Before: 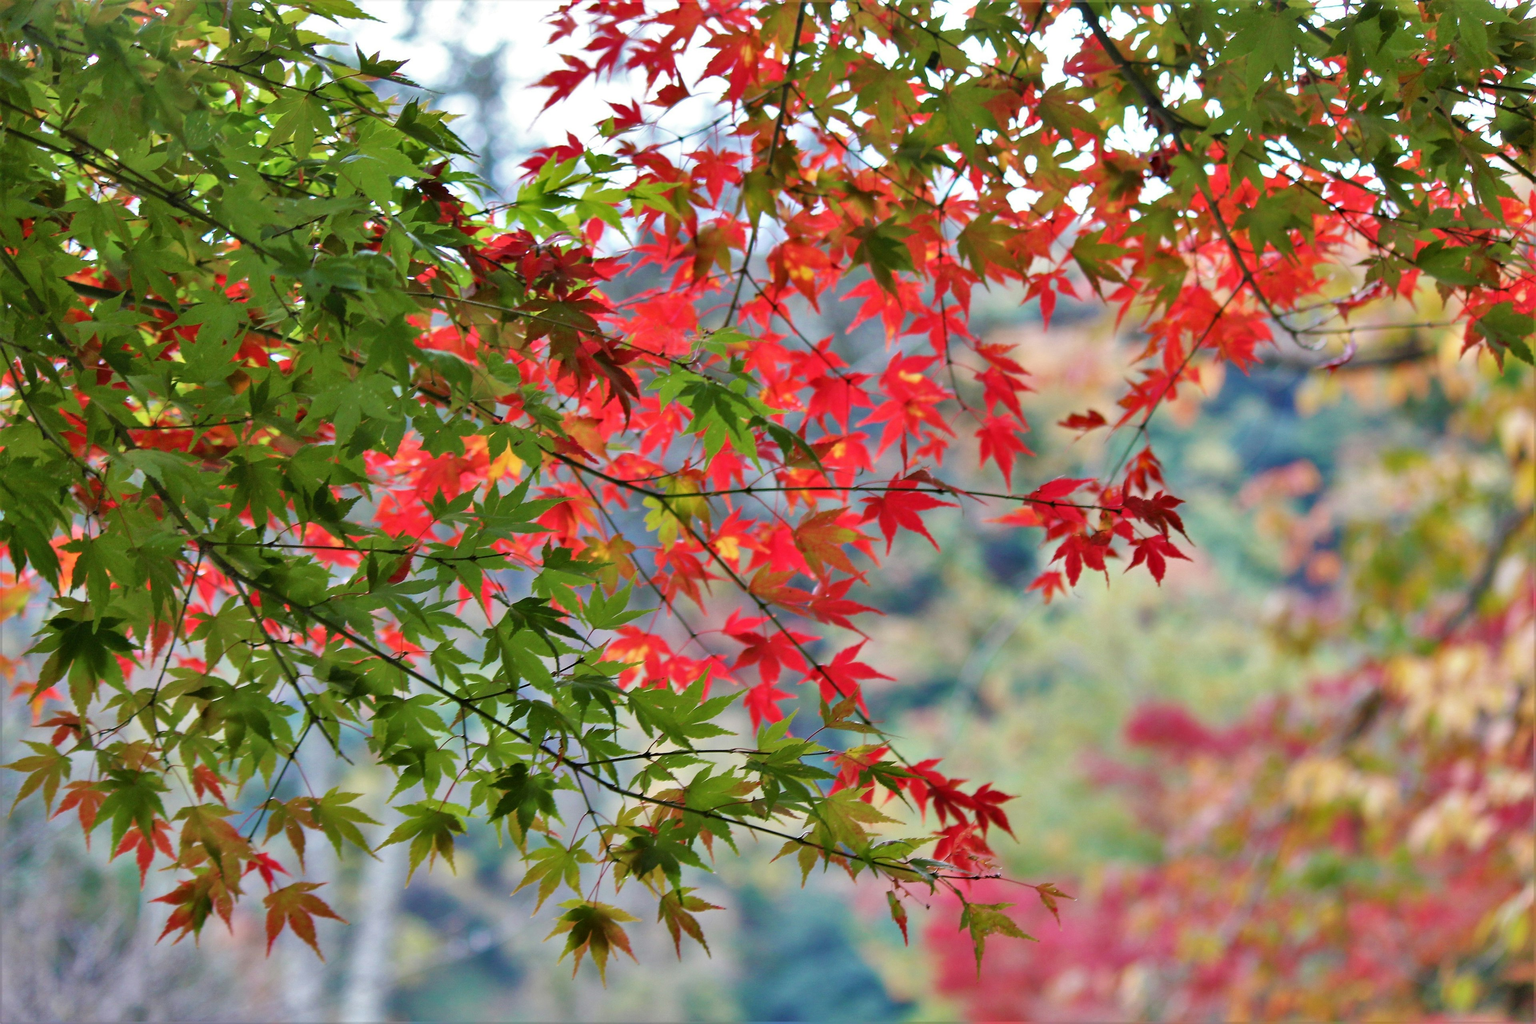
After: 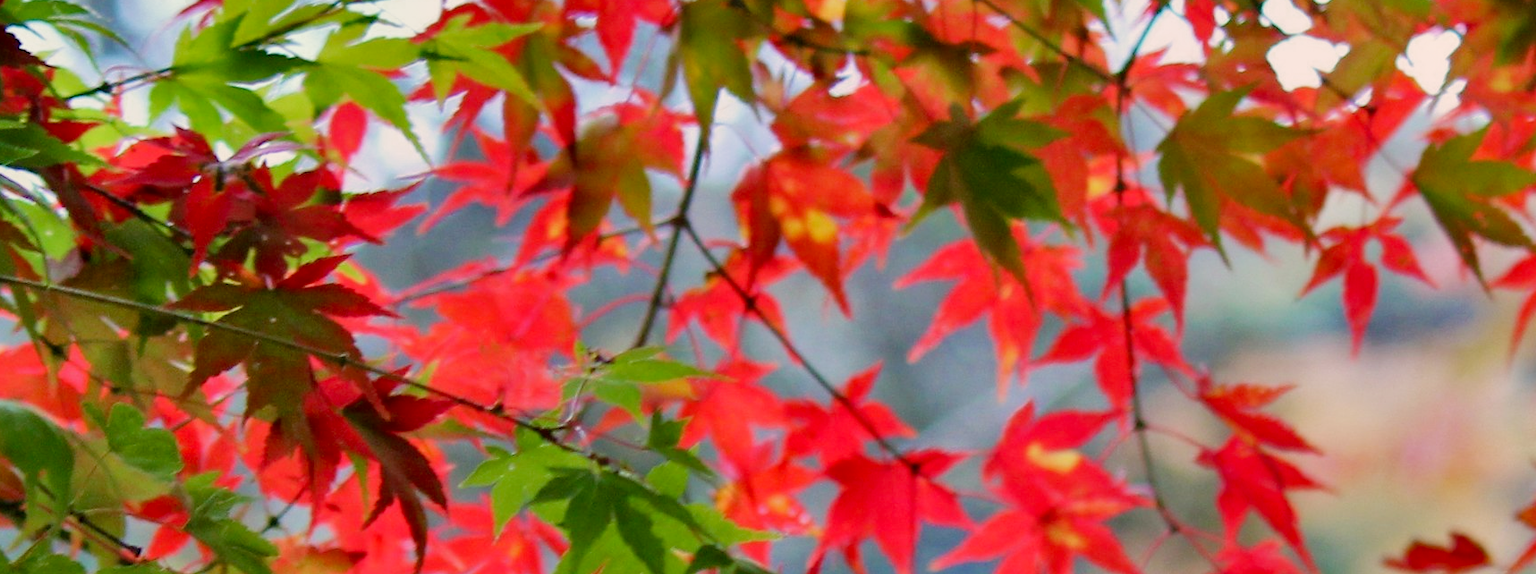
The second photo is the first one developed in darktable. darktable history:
filmic rgb: black relative exposure -16 EV, threshold -0.33 EV, transition 3.19 EV, structure ↔ texture 100%, target black luminance 0%, hardness 7.57, latitude 72.96%, contrast 0.908, highlights saturation mix 10%, shadows ↔ highlights balance -0.38%, add noise in highlights 0, preserve chrominance no, color science v4 (2020), iterations of high-quality reconstruction 10, enable highlight reconstruction true
tone curve: curves: ch0 [(0, 0) (0.265, 0.253) (0.732, 0.751) (1, 1)], color space Lab, linked channels, preserve colors none
crop: left 28.64%, top 16.832%, right 26.637%, bottom 58.055%
exposure: black level correction 0.001, compensate highlight preservation false
